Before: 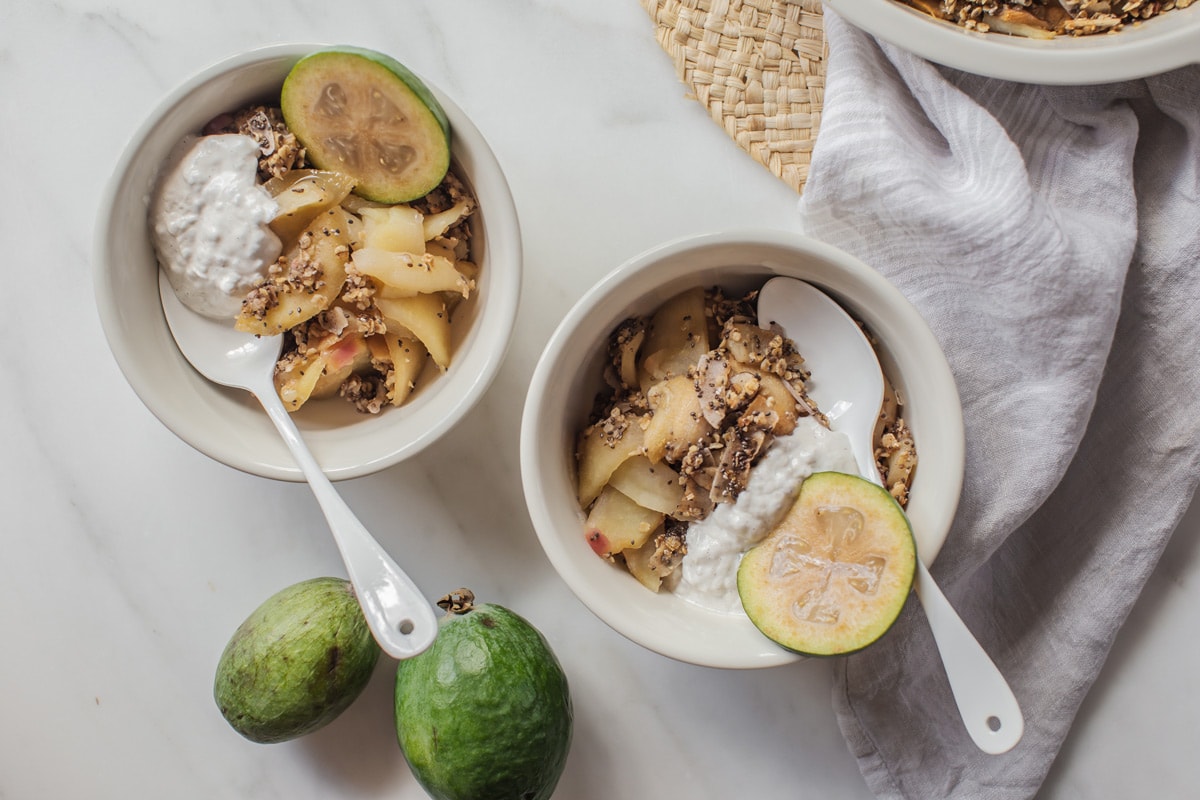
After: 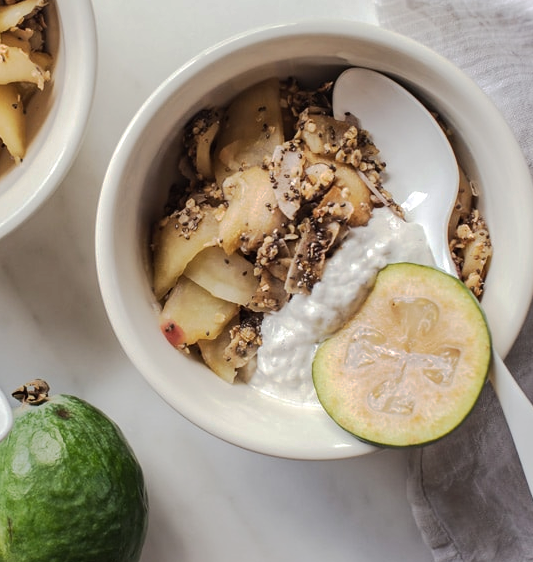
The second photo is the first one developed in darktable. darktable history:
crop: left 35.432%, top 26.233%, right 20.145%, bottom 3.432%
tone curve: curves: ch0 [(0, 0) (0.003, 0.003) (0.011, 0.011) (0.025, 0.025) (0.044, 0.044) (0.069, 0.068) (0.1, 0.098) (0.136, 0.134) (0.177, 0.175) (0.224, 0.221) (0.277, 0.273) (0.335, 0.33) (0.399, 0.393) (0.468, 0.461) (0.543, 0.534) (0.623, 0.614) (0.709, 0.69) (0.801, 0.752) (0.898, 0.835) (1, 1)], preserve colors none
tone equalizer: -8 EV -0.417 EV, -7 EV -0.389 EV, -6 EV -0.333 EV, -5 EV -0.222 EV, -3 EV 0.222 EV, -2 EV 0.333 EV, -1 EV 0.389 EV, +0 EV 0.417 EV, edges refinement/feathering 500, mask exposure compensation -1.57 EV, preserve details no
